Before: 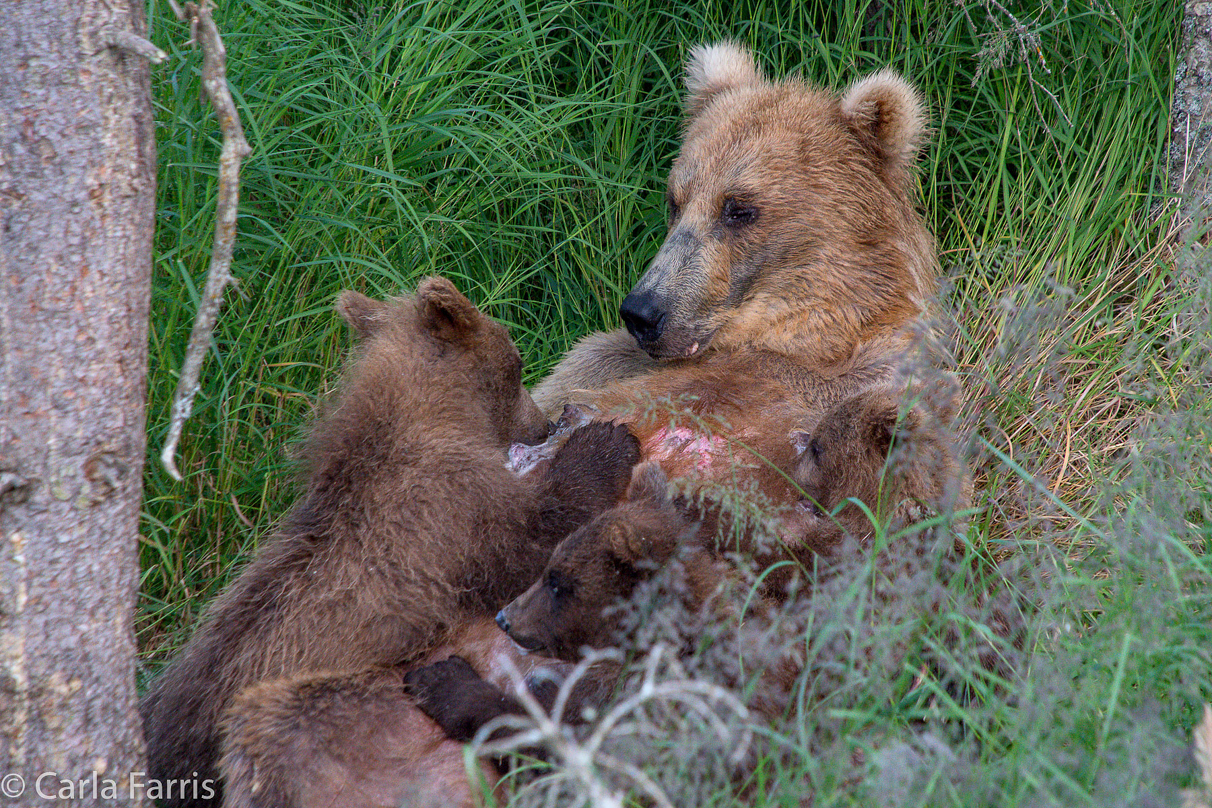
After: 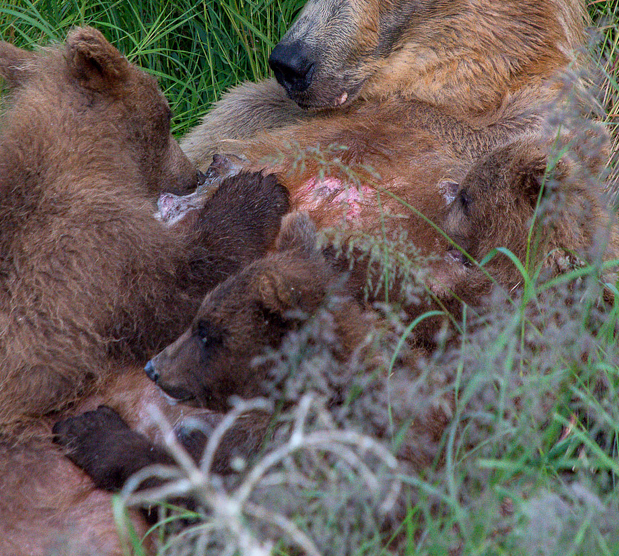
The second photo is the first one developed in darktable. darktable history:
crop and rotate: left 28.994%, top 31.127%, right 19.862%
